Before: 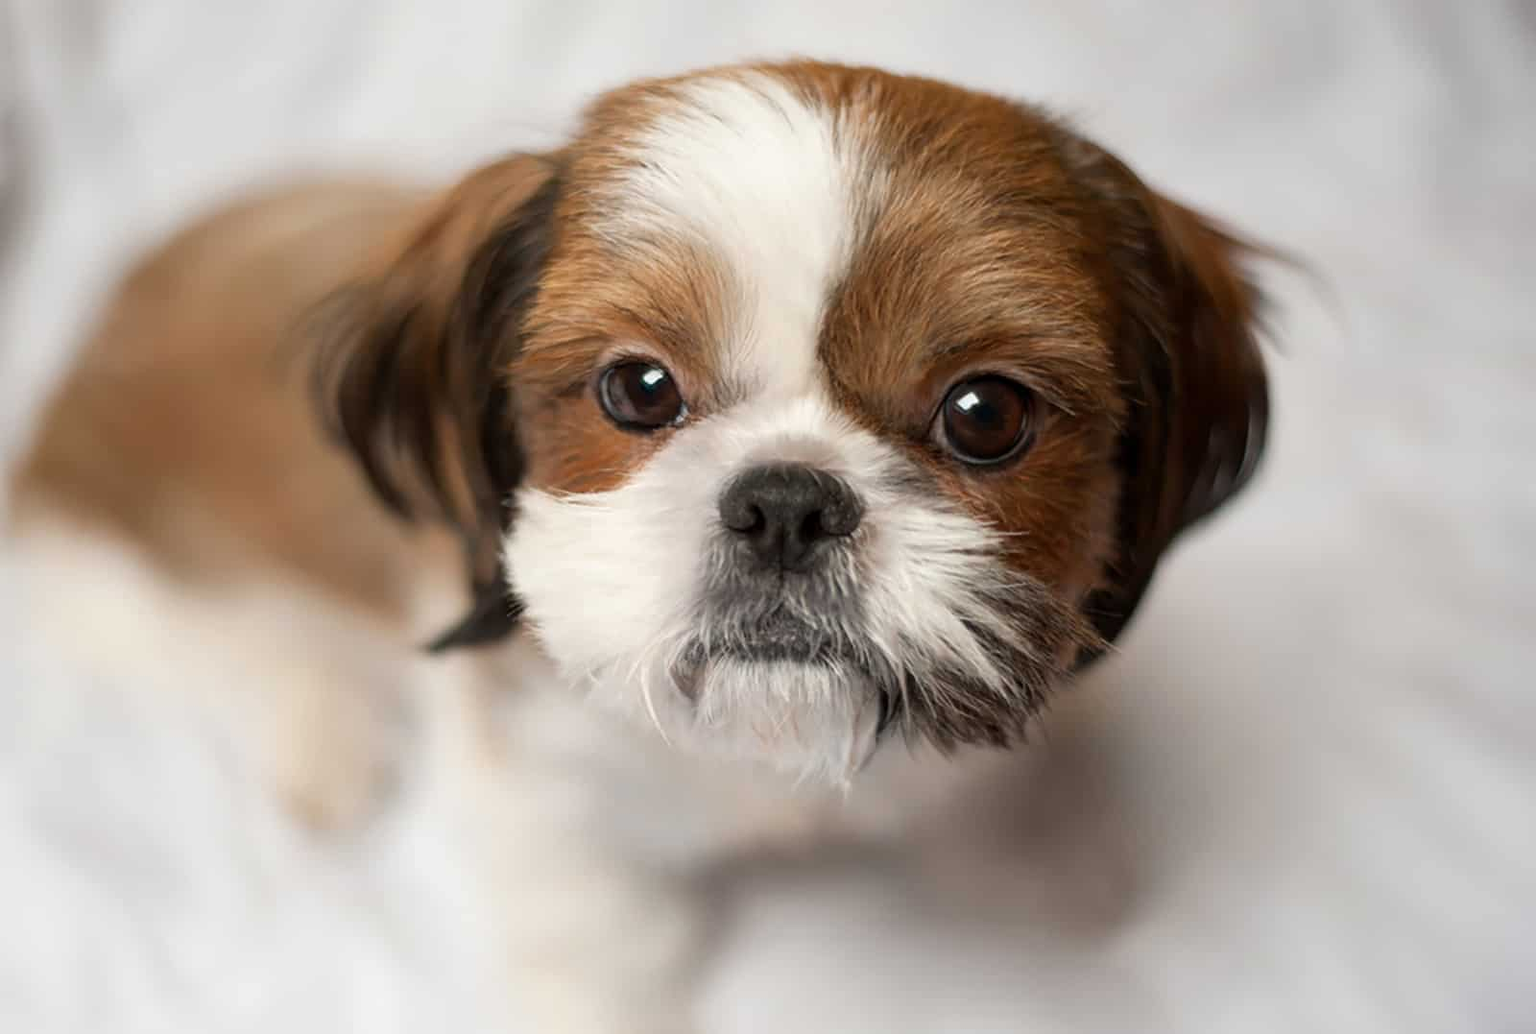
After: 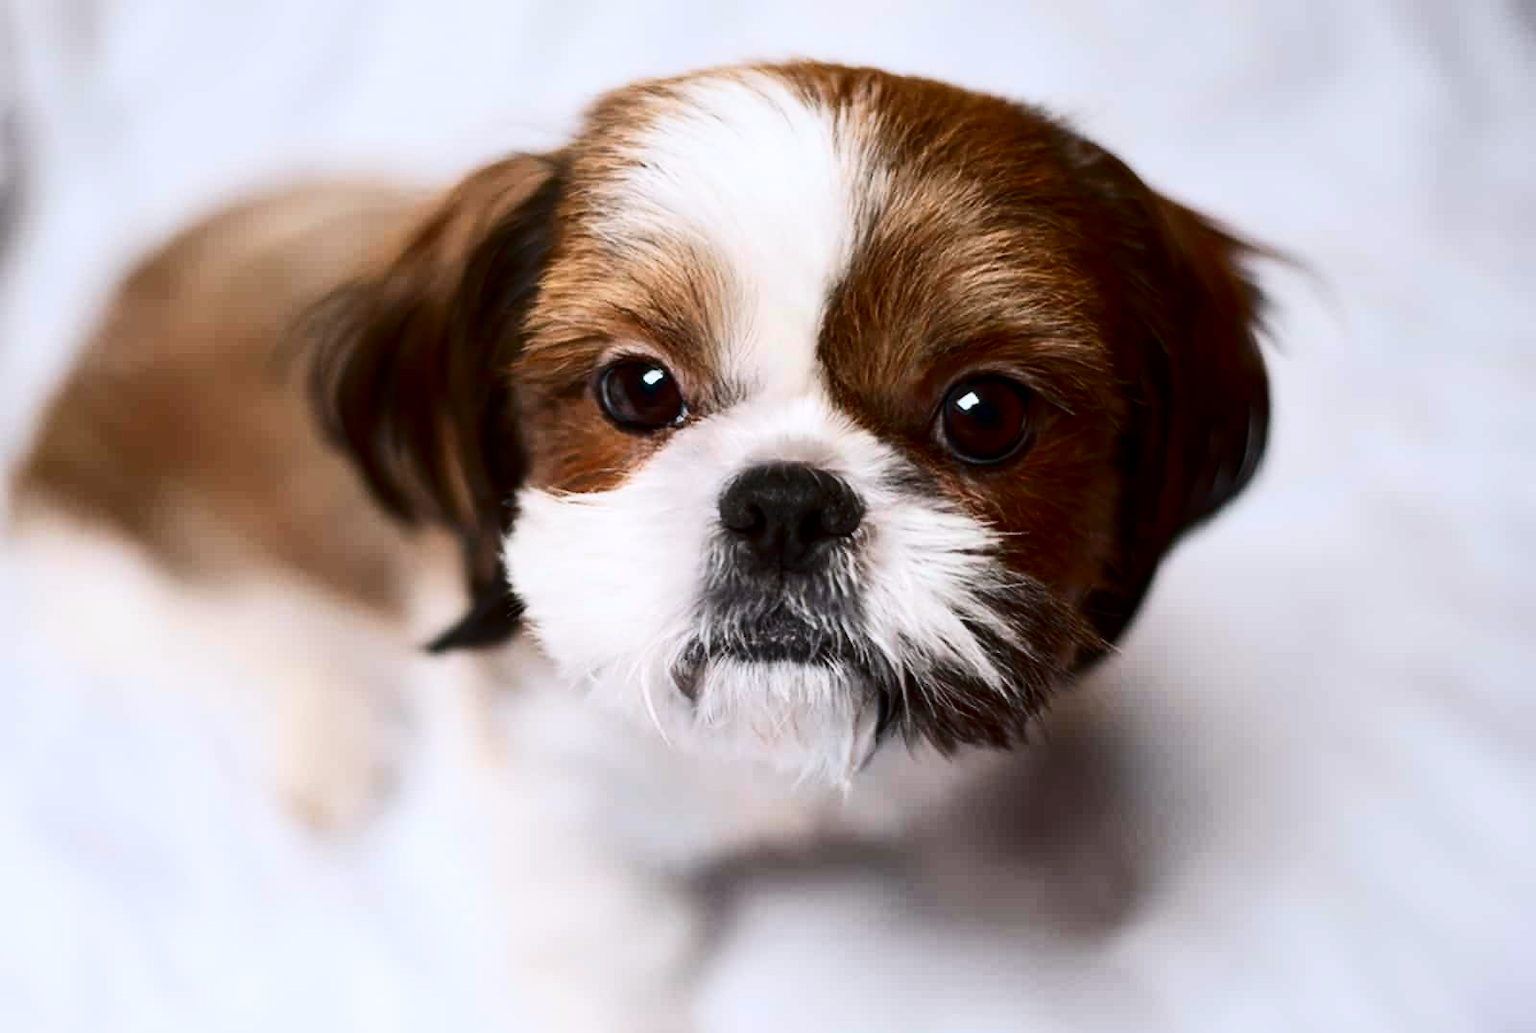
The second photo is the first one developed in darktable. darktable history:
contrast brightness saturation: contrast 0.32, brightness -0.08, saturation 0.17
color calibration: illuminant as shot in camera, x 0.358, y 0.373, temperature 4628.91 K
